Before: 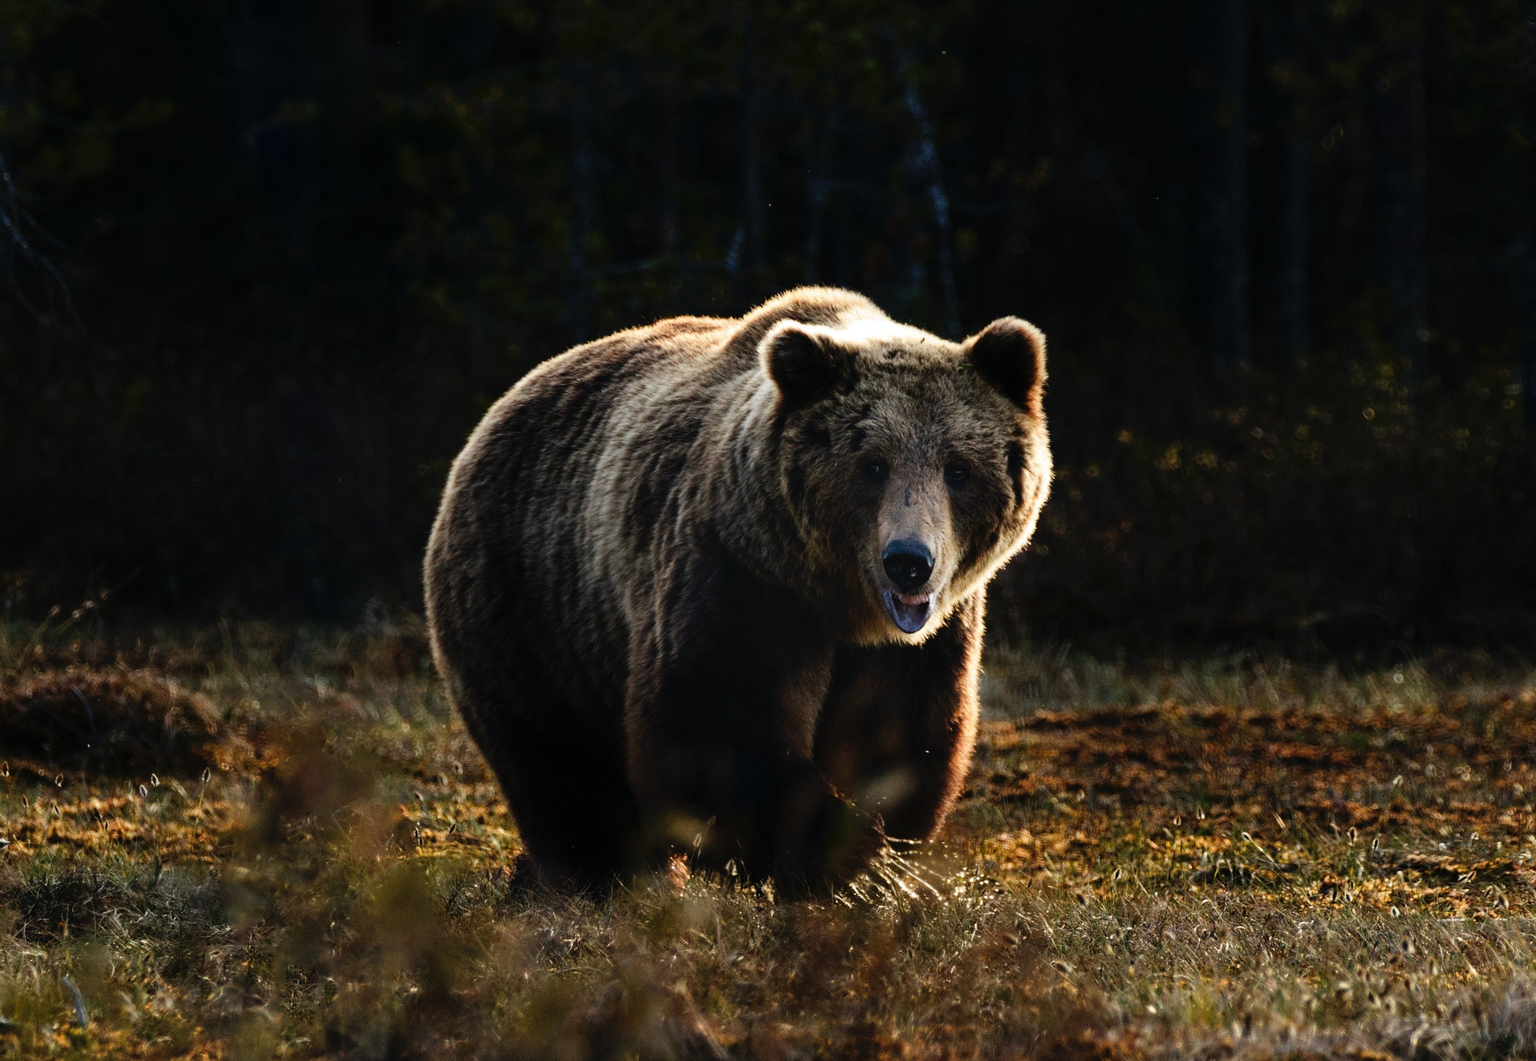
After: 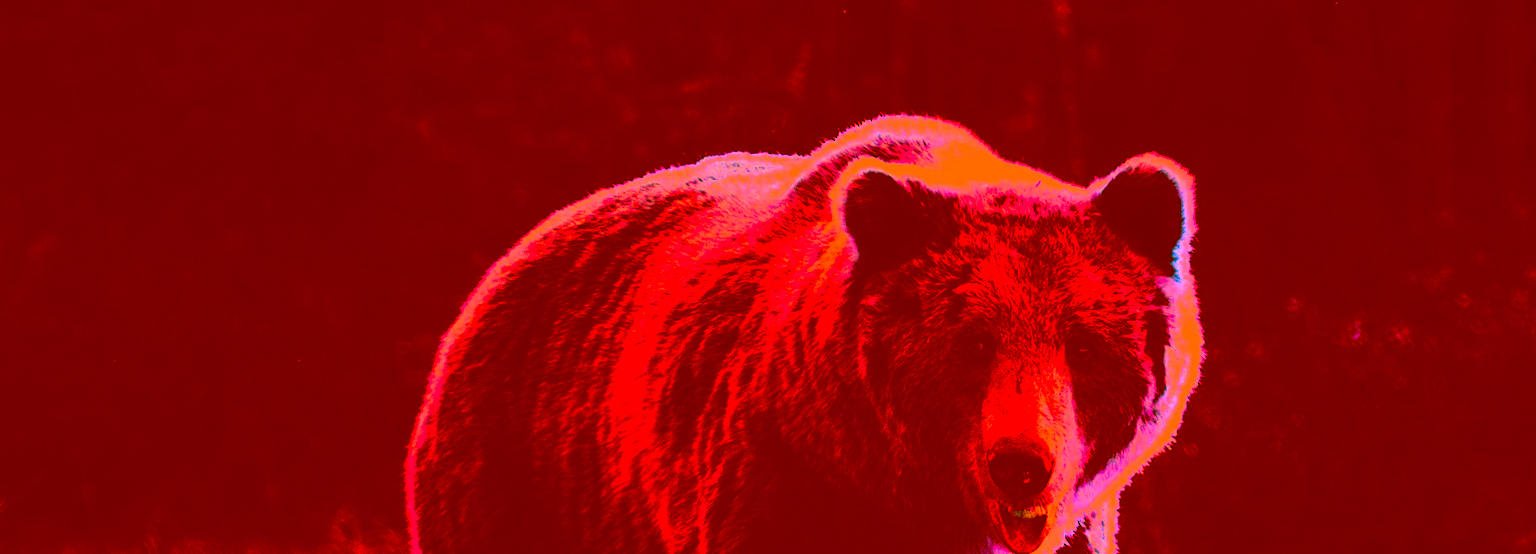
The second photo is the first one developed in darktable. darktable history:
color correction: highlights a* -39.01, highlights b* -39.45, shadows a* -39.52, shadows b* -39.64, saturation -2.98
crop: left 6.827%, top 18.521%, right 14.338%, bottom 40.273%
base curve: curves: ch0 [(0, 0) (0.028, 0.03) (0.121, 0.232) (0.46, 0.748) (0.859, 0.968) (1, 1)], preserve colors none
sharpen: radius 2.864, amount 0.872, threshold 47.101
